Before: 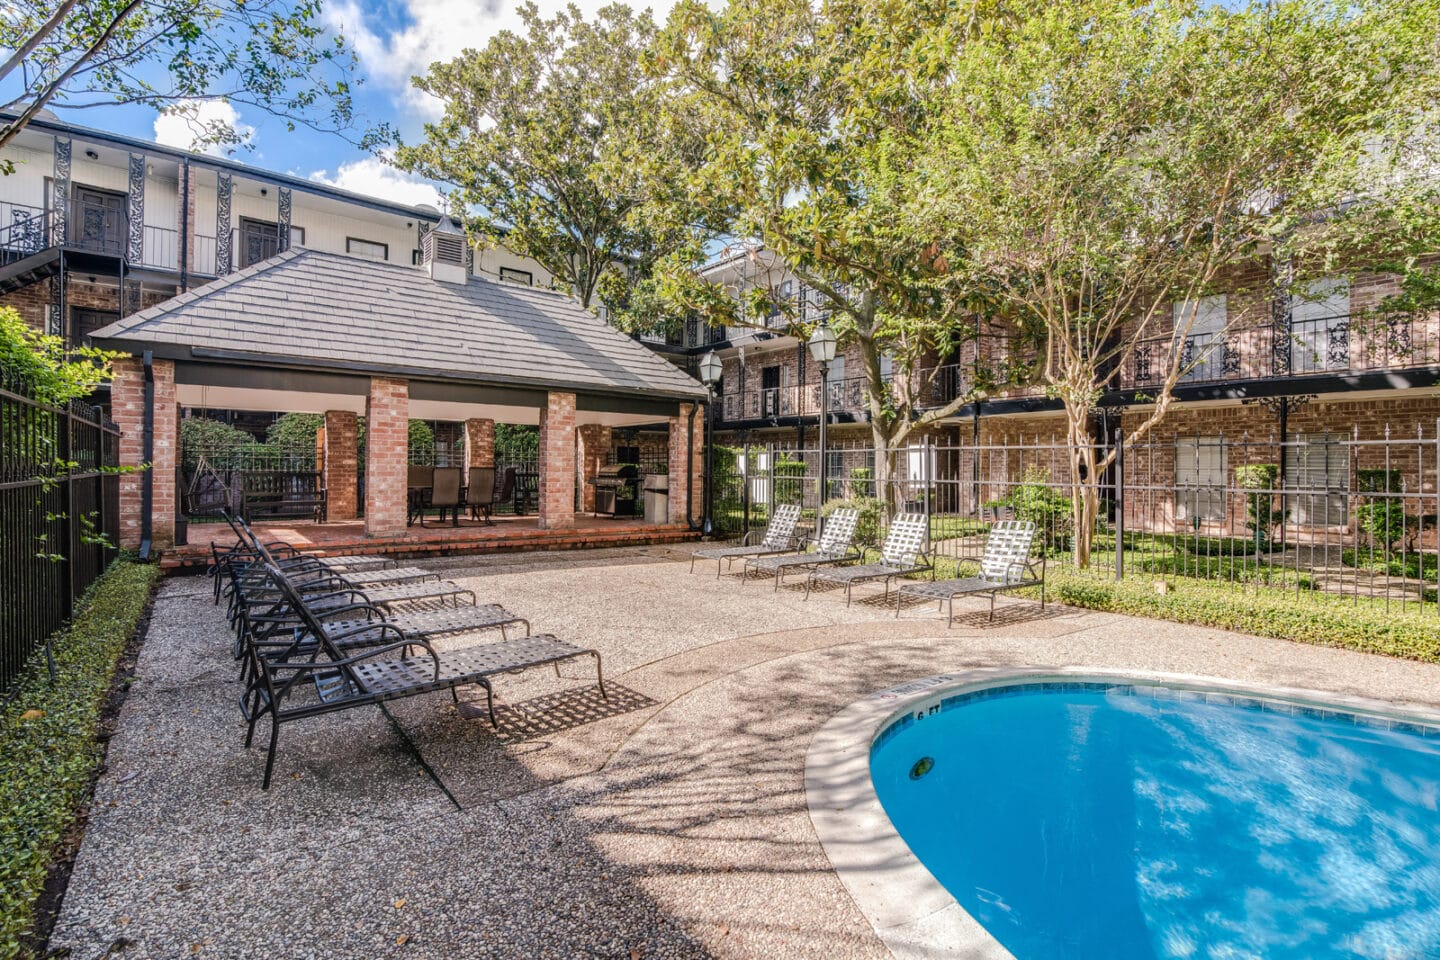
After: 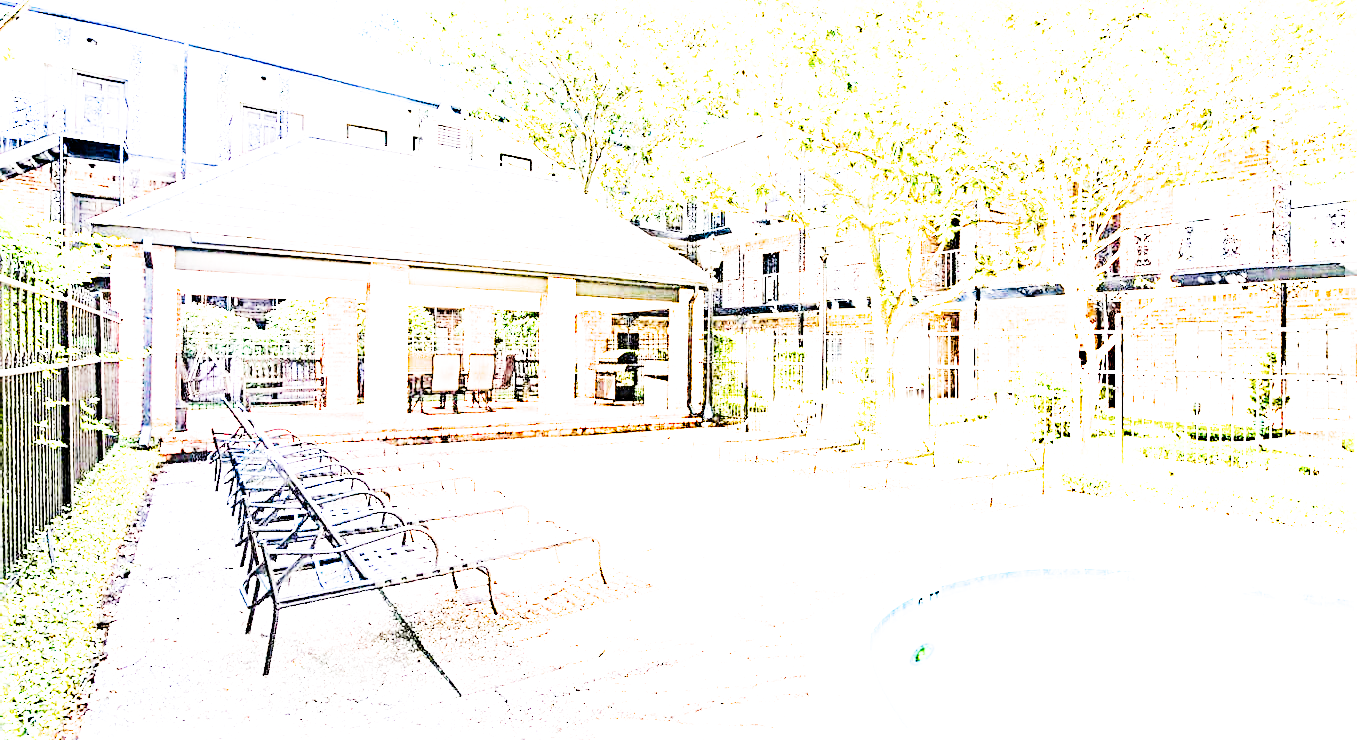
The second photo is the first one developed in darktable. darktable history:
crop and rotate: angle 0.041°, top 11.883%, right 5.619%, bottom 10.89%
sharpen: radius 4.83
tone curve: curves: ch0 [(0, 0) (0.004, 0) (0.133, 0.071) (0.325, 0.456) (0.832, 0.957) (1, 1)], preserve colors none
color balance rgb: perceptual saturation grading › global saturation 0.134%, global vibrance 34.202%
exposure: black level correction 0, exposure 3.92 EV, compensate highlight preservation false
filmic rgb: black relative exposure -5 EV, white relative exposure 3.54 EV, hardness 3.17, contrast 1.192, highlights saturation mix -49.65%
tone equalizer: -8 EV -0.733 EV, -7 EV -0.739 EV, -6 EV -0.616 EV, -5 EV -0.372 EV, -3 EV 0.381 EV, -2 EV 0.6 EV, -1 EV 0.698 EV, +0 EV 0.774 EV
